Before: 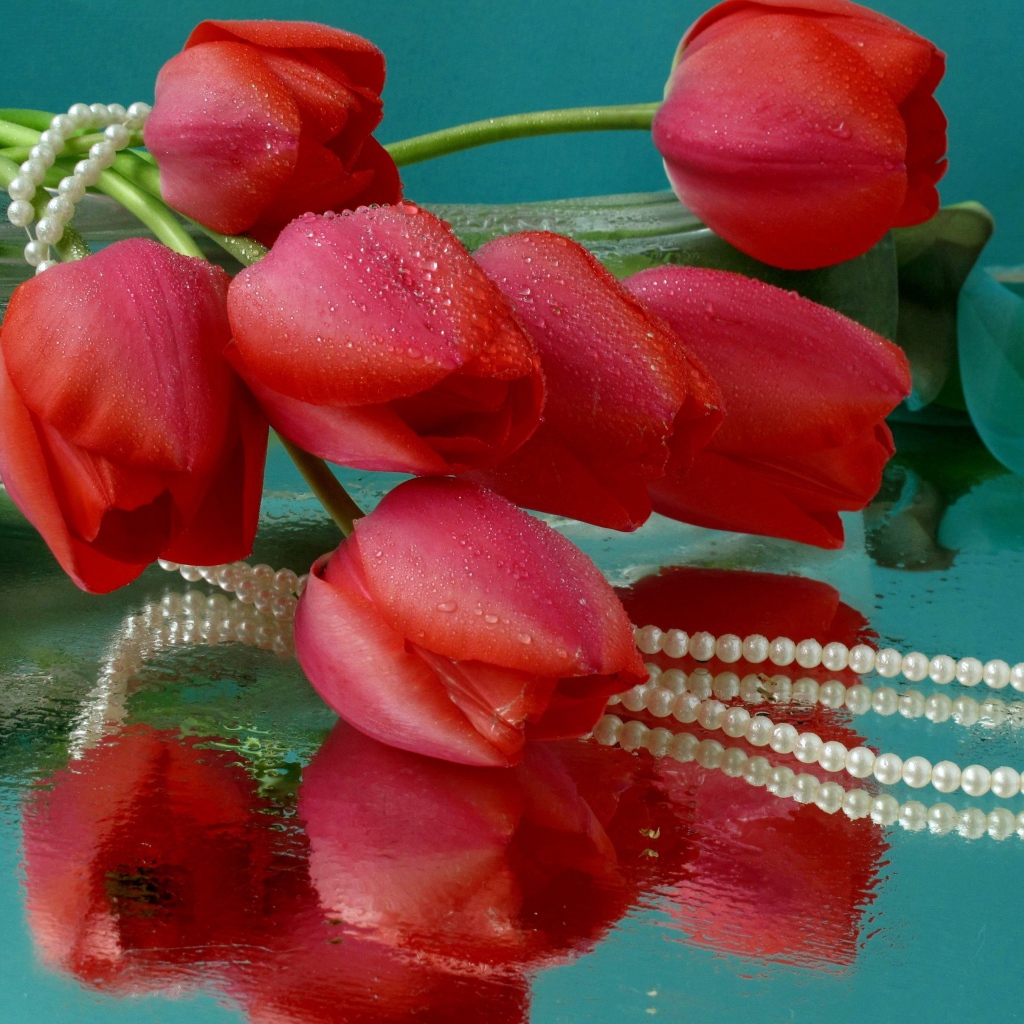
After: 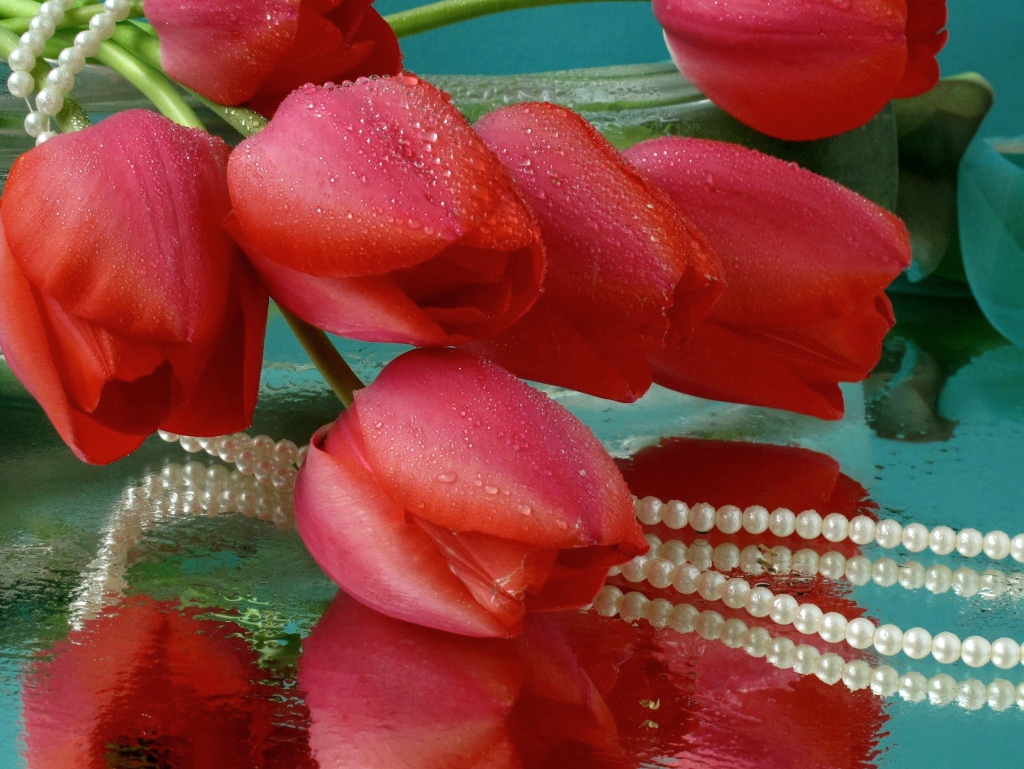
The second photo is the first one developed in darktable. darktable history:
contrast brightness saturation: contrast 0.012, saturation -0.051
exposure: exposure 0.176 EV, compensate highlight preservation false
crop and rotate: top 12.658%, bottom 12.221%
